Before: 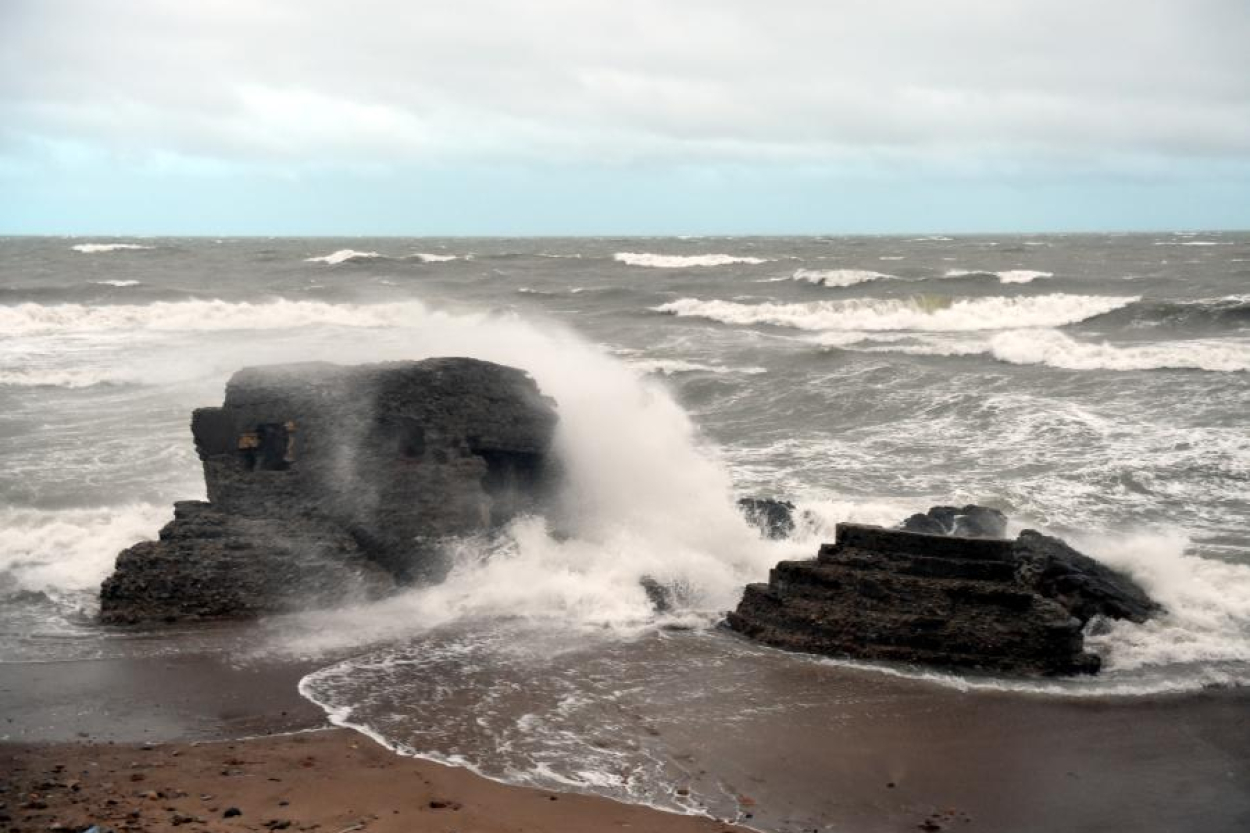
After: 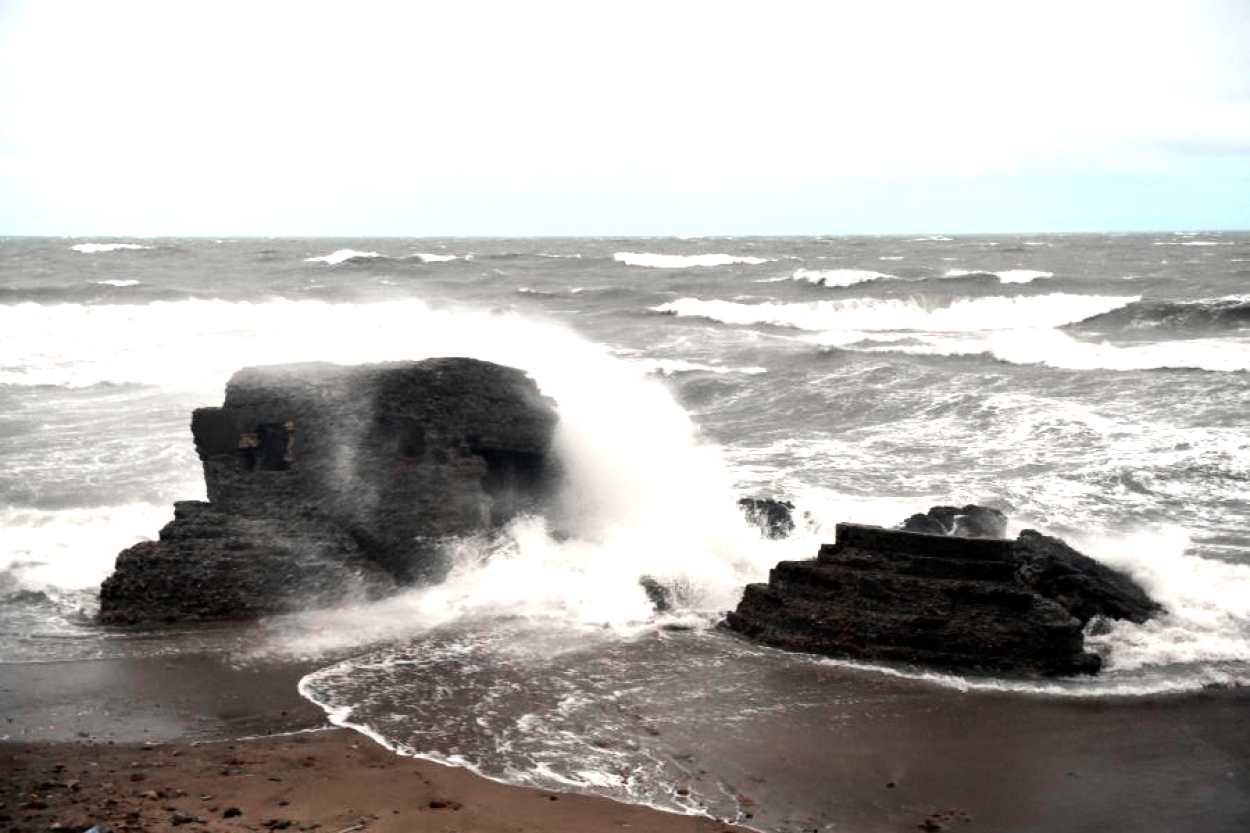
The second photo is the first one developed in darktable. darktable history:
tone equalizer: -8 EV -0.75 EV, -7 EV -0.7 EV, -6 EV -0.6 EV, -5 EV -0.4 EV, -3 EV 0.4 EV, -2 EV 0.6 EV, -1 EV 0.7 EV, +0 EV 0.75 EV, edges refinement/feathering 500, mask exposure compensation -1.57 EV, preserve details no
color zones: curves: ch1 [(0, 0.708) (0.088, 0.648) (0.245, 0.187) (0.429, 0.326) (0.571, 0.498) (0.714, 0.5) (0.857, 0.5) (1, 0.708)]
